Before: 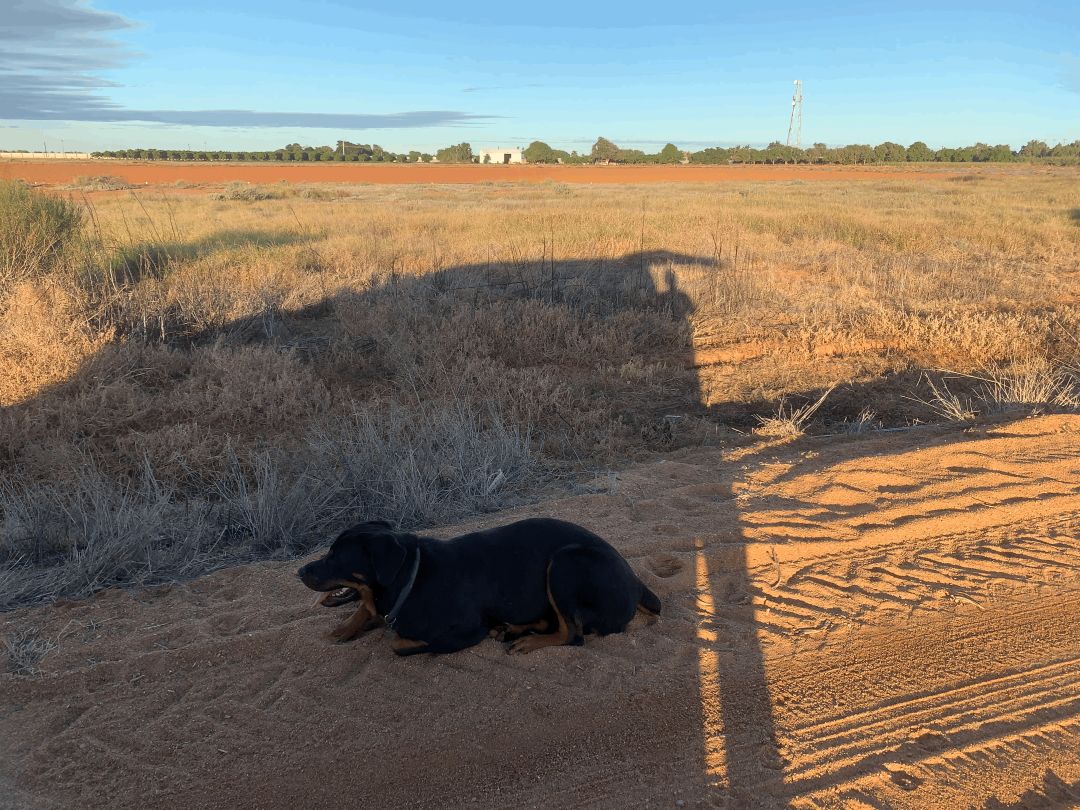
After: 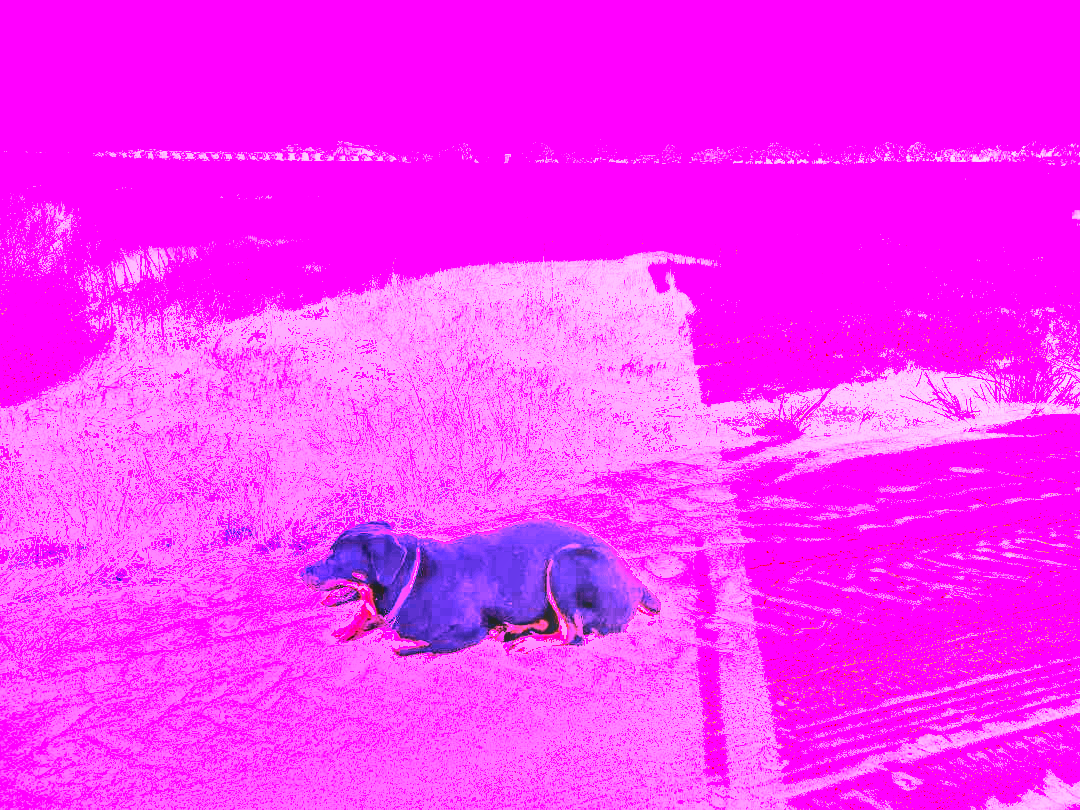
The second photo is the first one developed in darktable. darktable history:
tone equalizer: -8 EV -0.55 EV
local contrast: detail 130%
white balance: red 8, blue 8
shadows and highlights: shadows -20, white point adjustment -2, highlights -35
exposure: exposure 0.556 EV, compensate highlight preservation false
